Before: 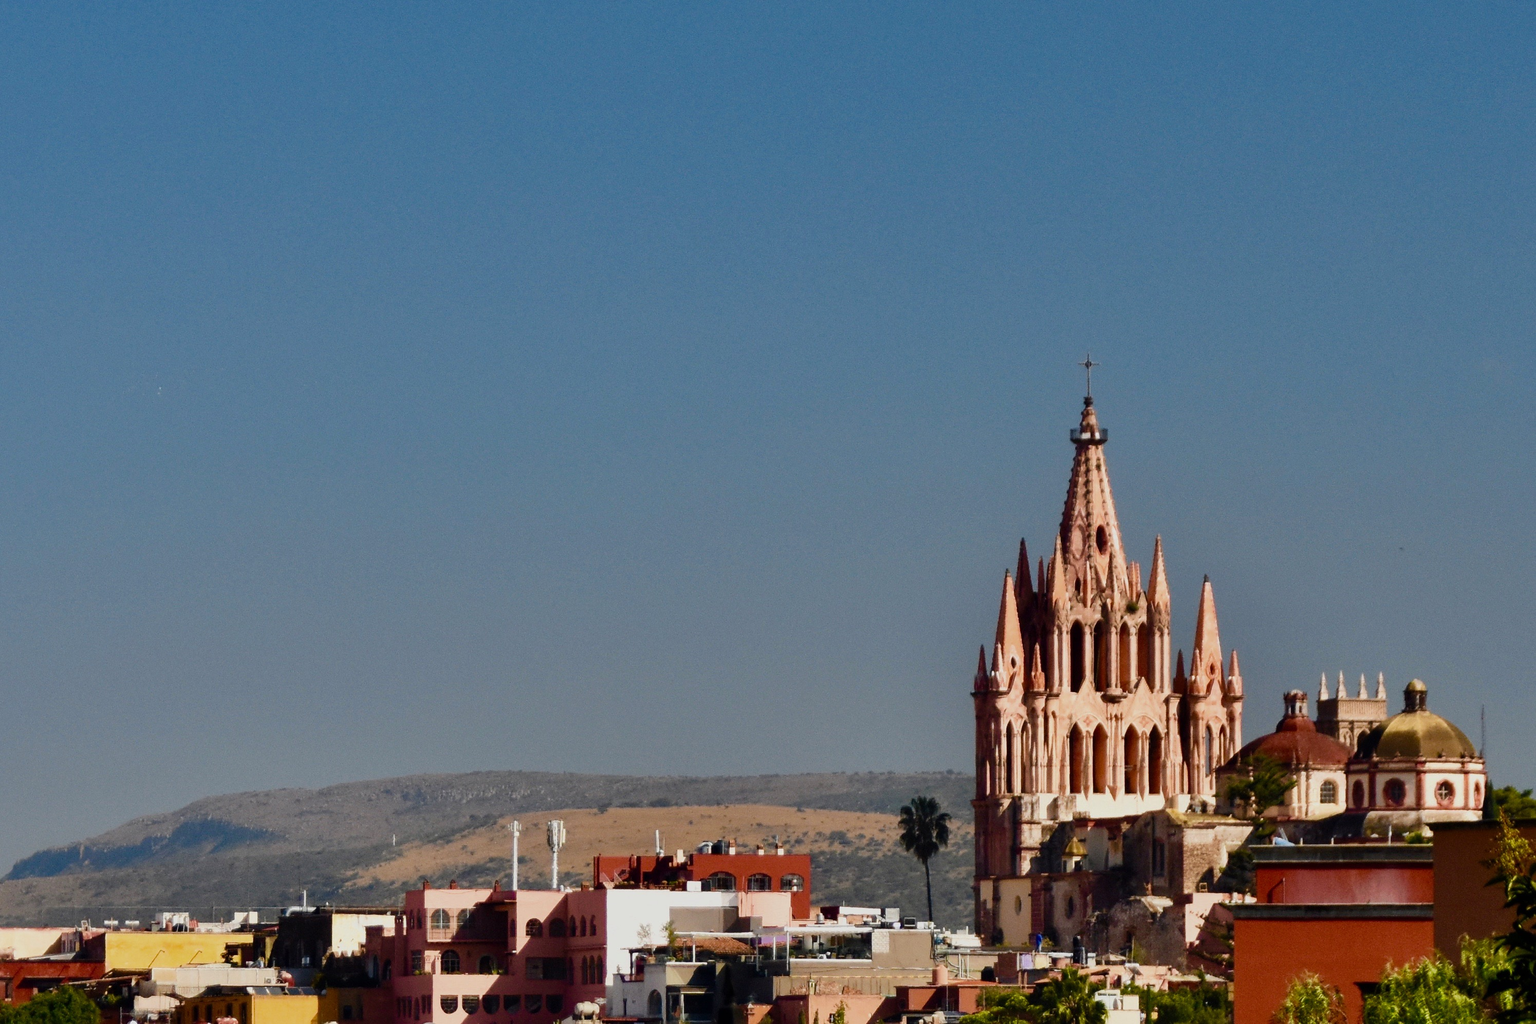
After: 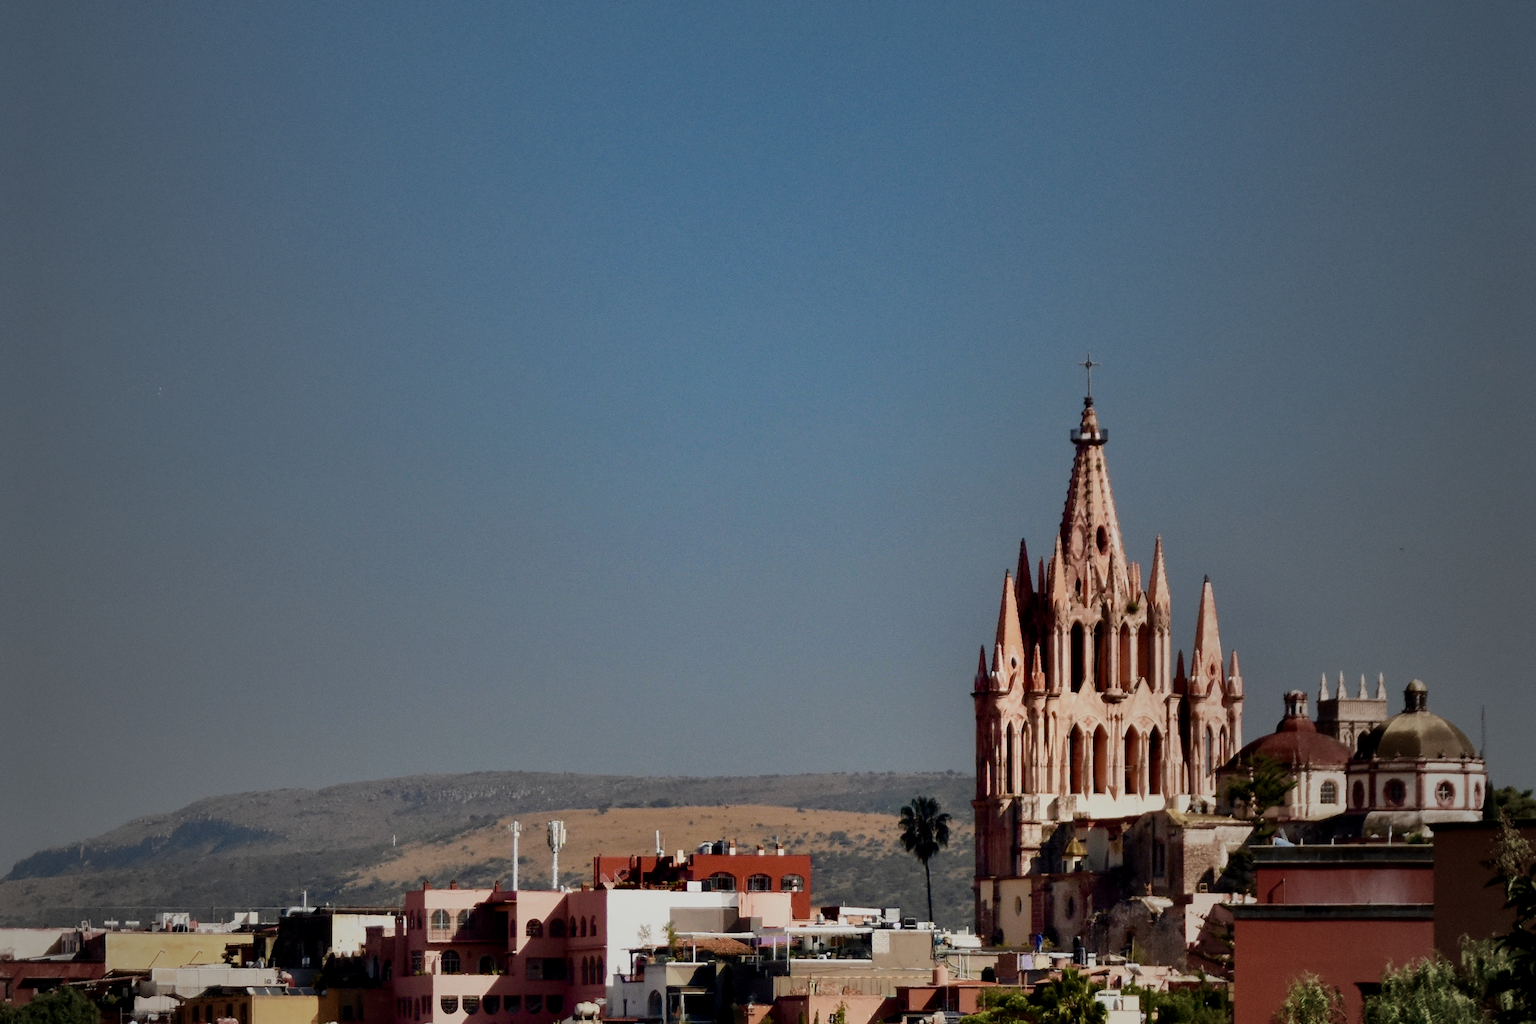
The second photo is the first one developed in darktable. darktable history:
vignetting: fall-off start 17.38%, fall-off radius 137.06%, width/height ratio 0.62, shape 0.596
